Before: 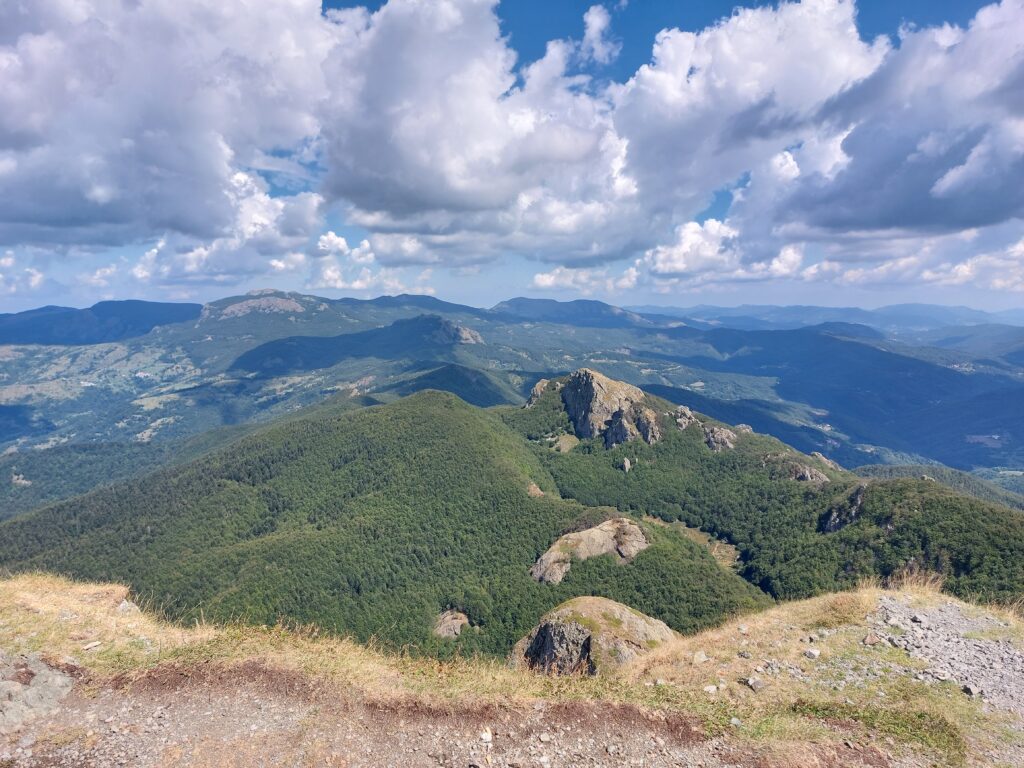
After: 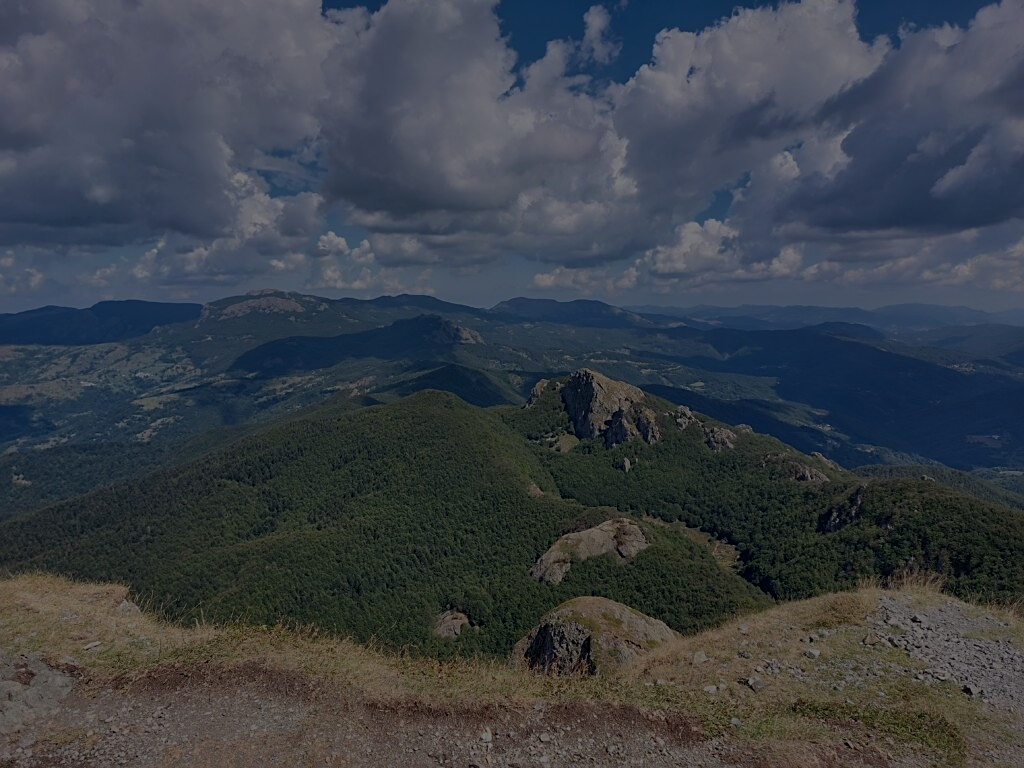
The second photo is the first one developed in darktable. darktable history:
white balance: red 0.986, blue 1.01
exposure: exposure -2.446 EV, compensate highlight preservation false
sharpen: on, module defaults
